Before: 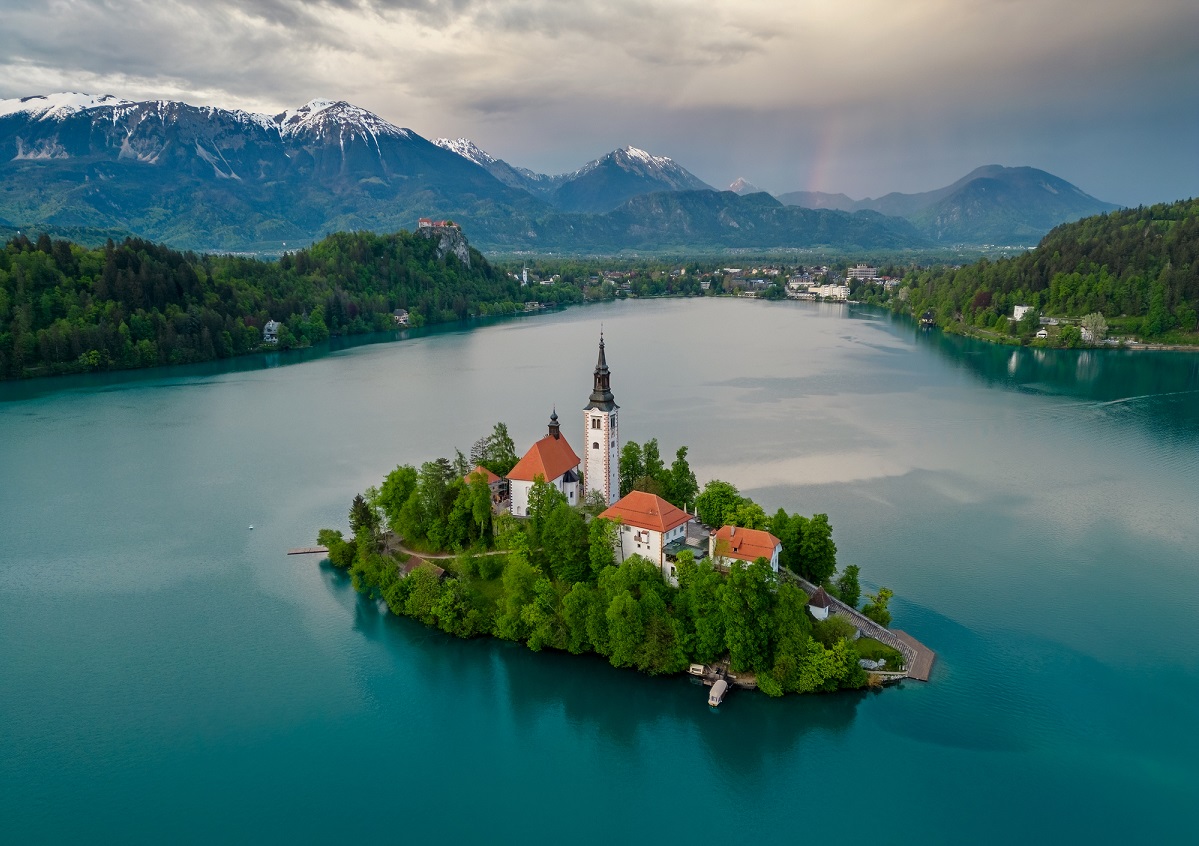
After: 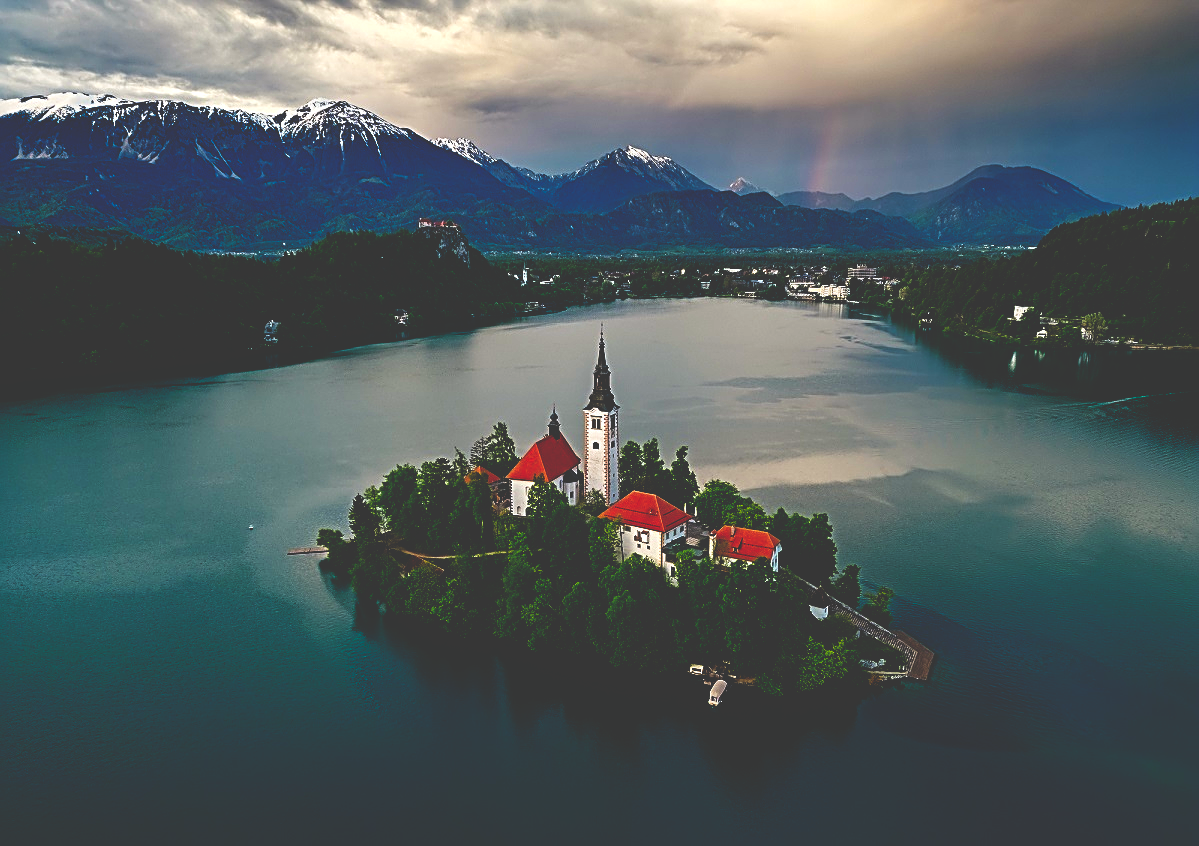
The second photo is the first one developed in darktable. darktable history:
color calibration: x 0.343, y 0.356, temperature 5124.29 K
sharpen: radius 2.534, amount 0.619
base curve: curves: ch0 [(0, 0.036) (0.083, 0.04) (0.804, 1)], preserve colors none
color balance rgb: perceptual saturation grading › global saturation 20%, perceptual saturation grading › highlights -24.93%, perceptual saturation grading › shadows 26.051%
